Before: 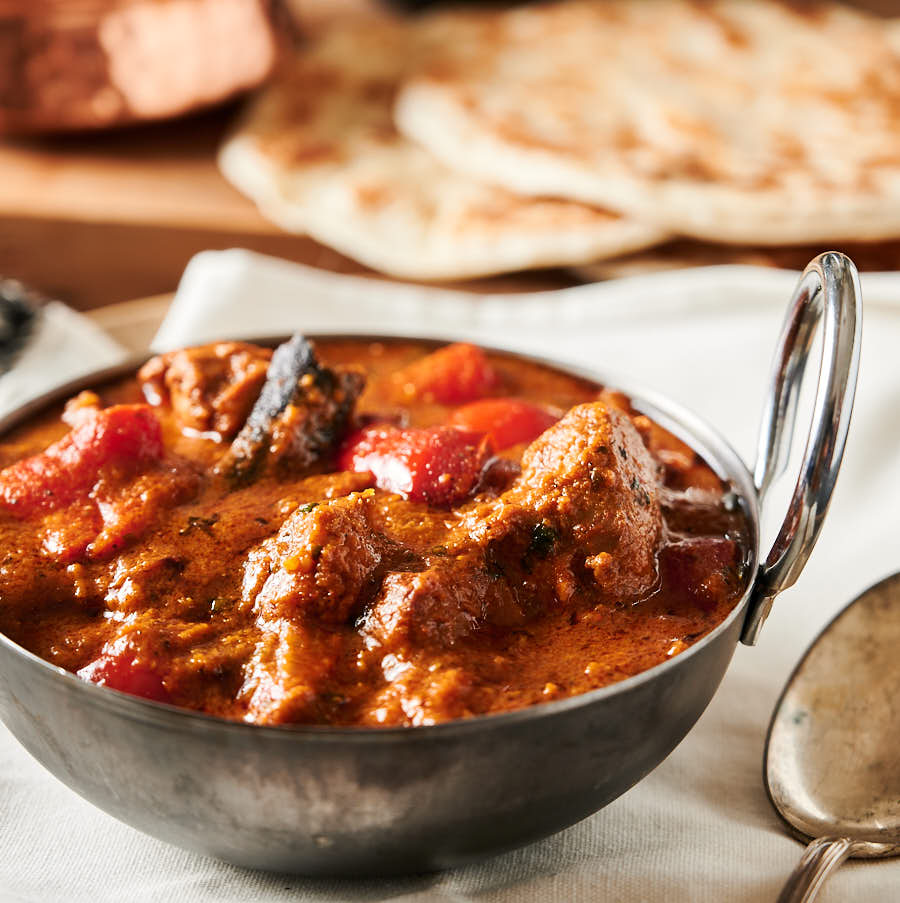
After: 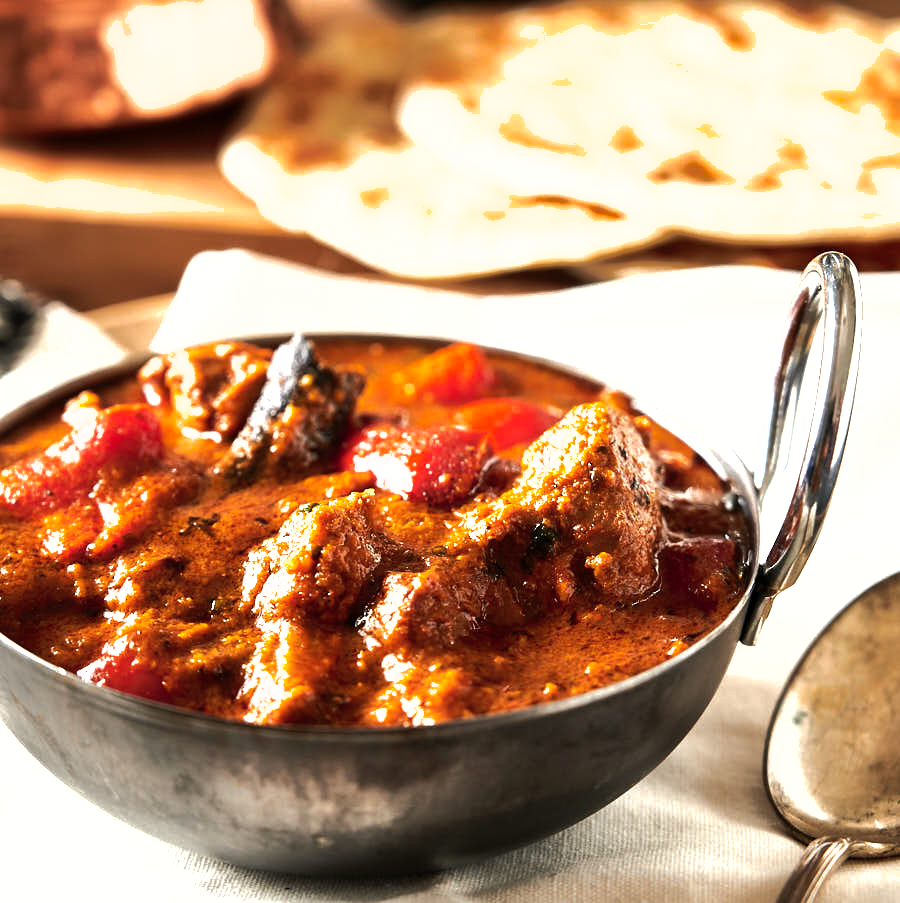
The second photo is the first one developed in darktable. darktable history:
tone equalizer: -8 EV -1.12 EV, -7 EV -0.992 EV, -6 EV -0.831 EV, -5 EV -0.573 EV, -3 EV 0.587 EV, -2 EV 0.852 EV, -1 EV 0.993 EV, +0 EV 1.07 EV, edges refinement/feathering 500, mask exposure compensation -1.57 EV, preserve details no
shadows and highlights: on, module defaults
